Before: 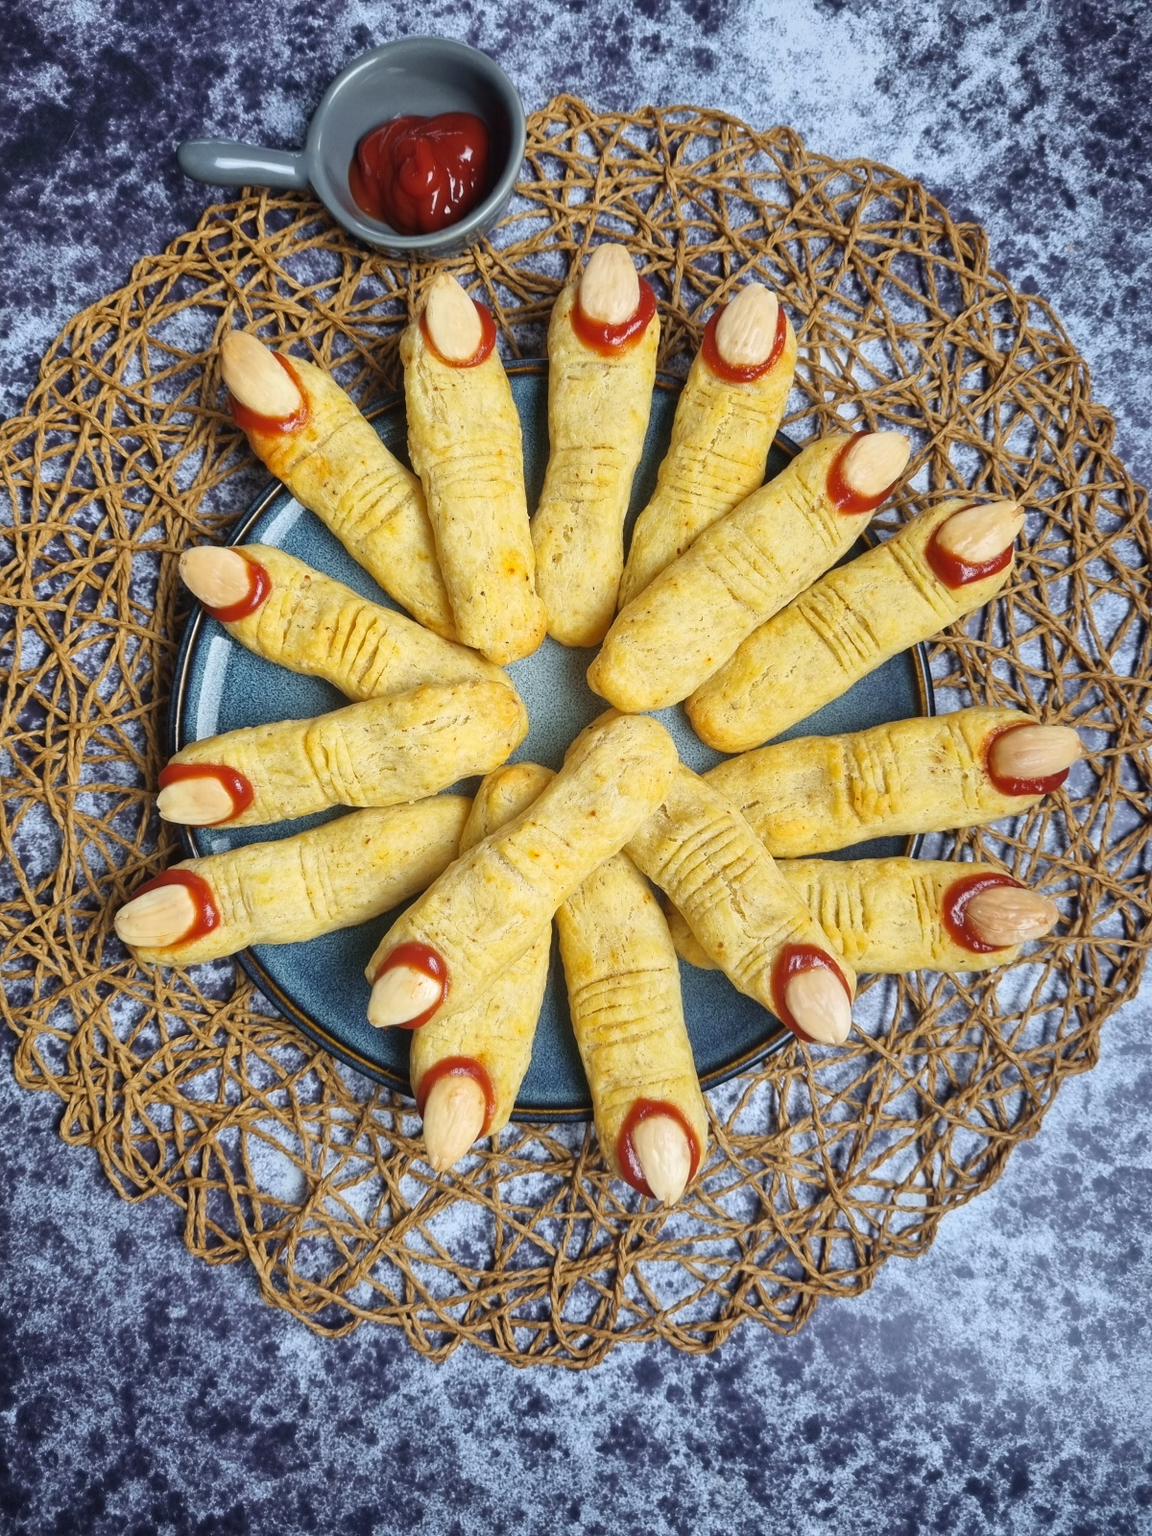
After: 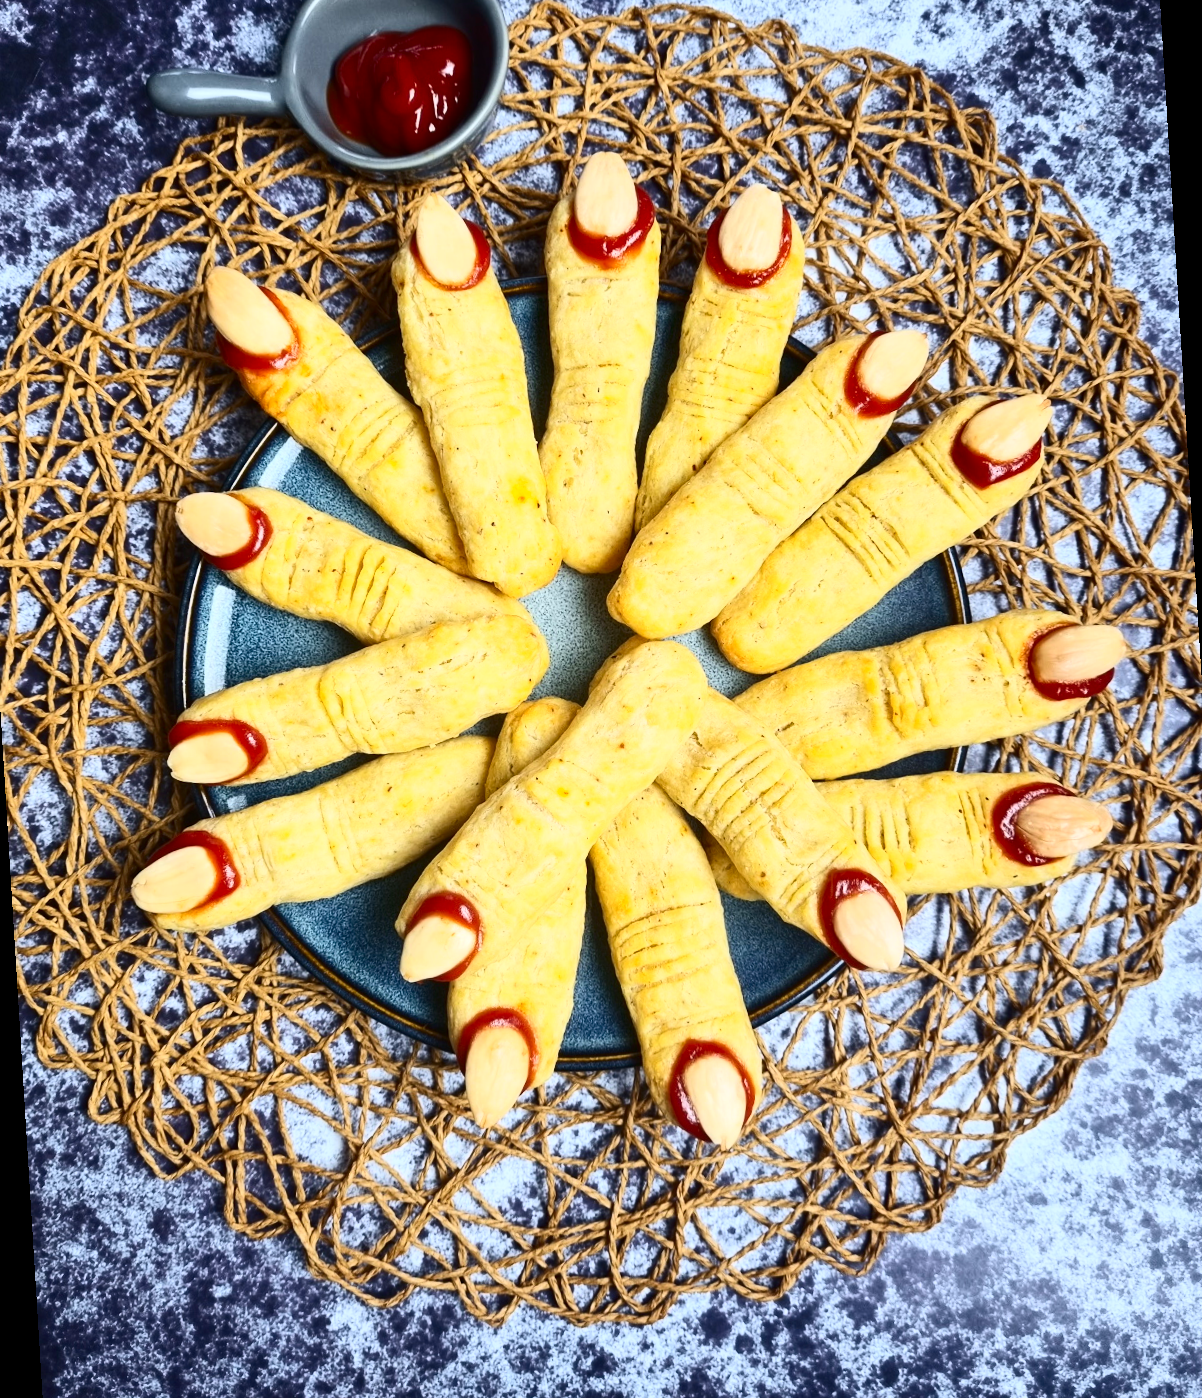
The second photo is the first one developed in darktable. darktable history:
rotate and perspective: rotation -3.52°, crop left 0.036, crop right 0.964, crop top 0.081, crop bottom 0.919
crop: bottom 0.071%
contrast brightness saturation: contrast 0.4, brightness 0.1, saturation 0.21
